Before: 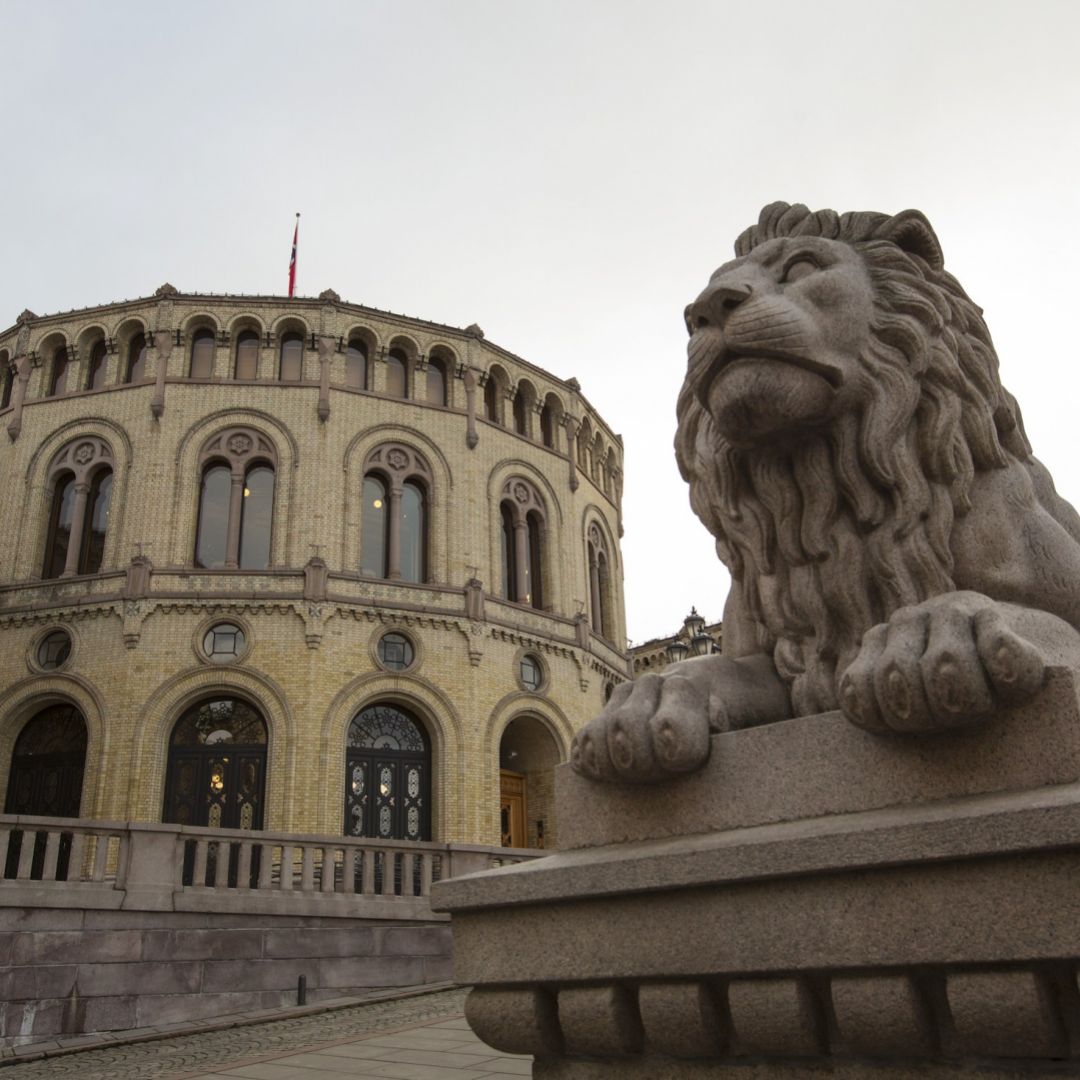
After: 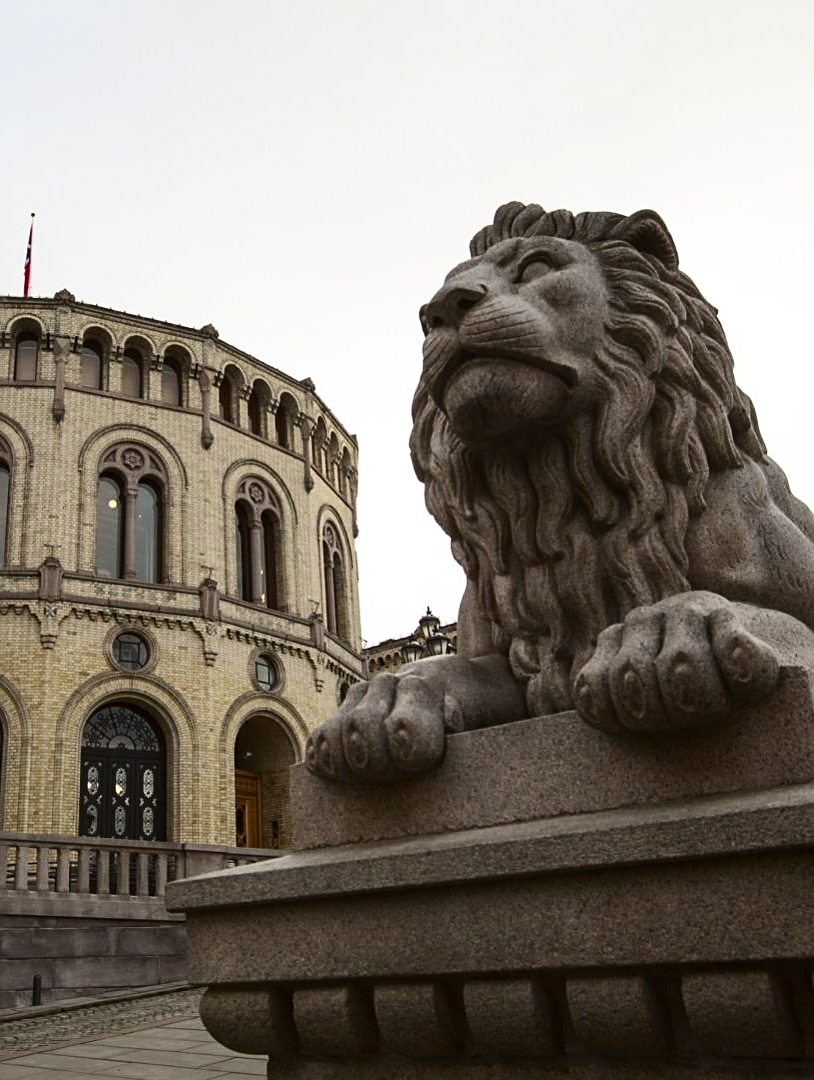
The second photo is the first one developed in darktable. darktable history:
sharpen: on, module defaults
crop and rotate: left 24.6%
contrast brightness saturation: contrast 0.28
